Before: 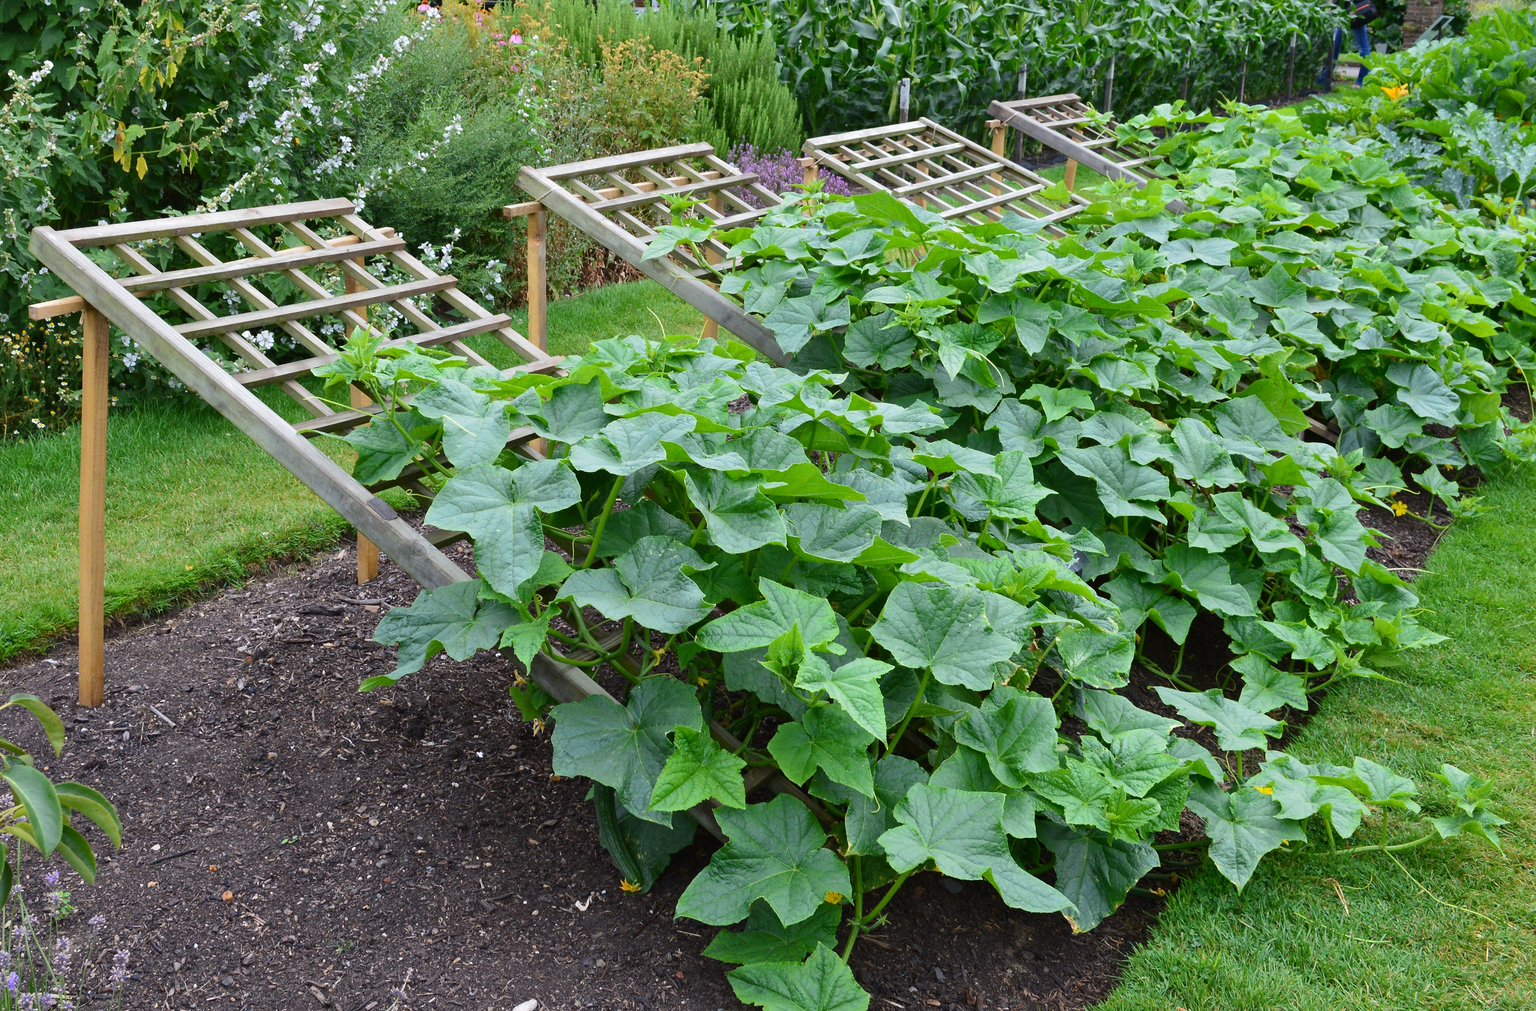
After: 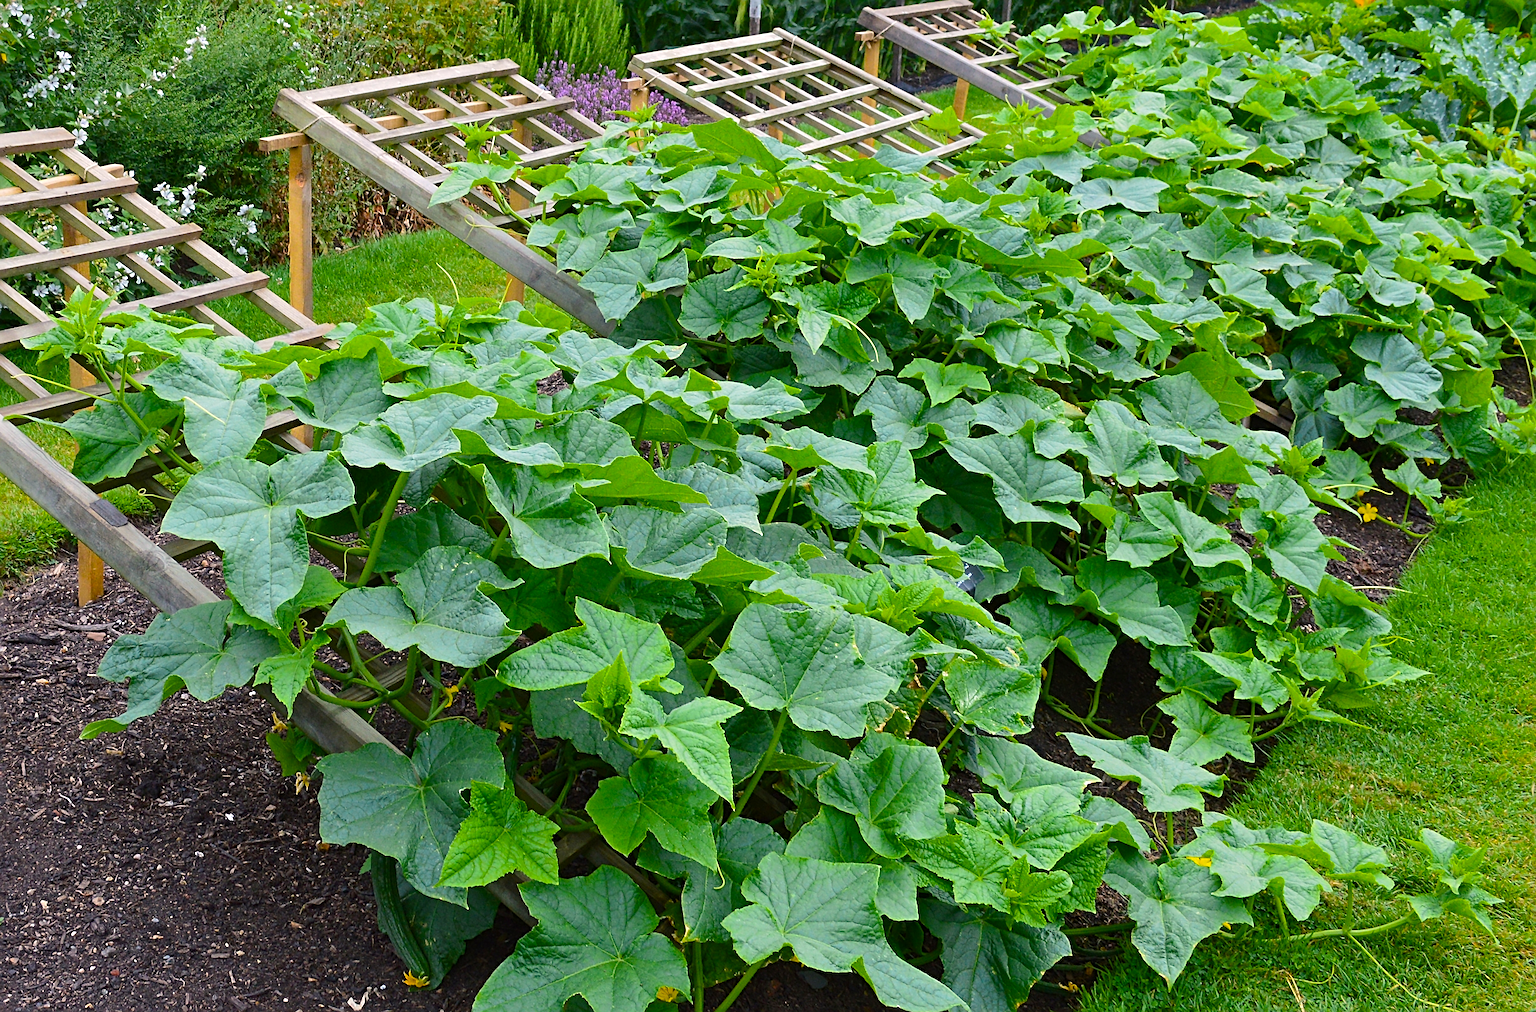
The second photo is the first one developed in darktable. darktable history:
color balance rgb: highlights gain › chroma 1.602%, highlights gain › hue 55.74°, perceptual saturation grading › global saturation 25.145%, global vibrance 20%
sharpen: radius 2.777
crop: left 19.176%, top 9.374%, right 0.001%, bottom 9.704%
